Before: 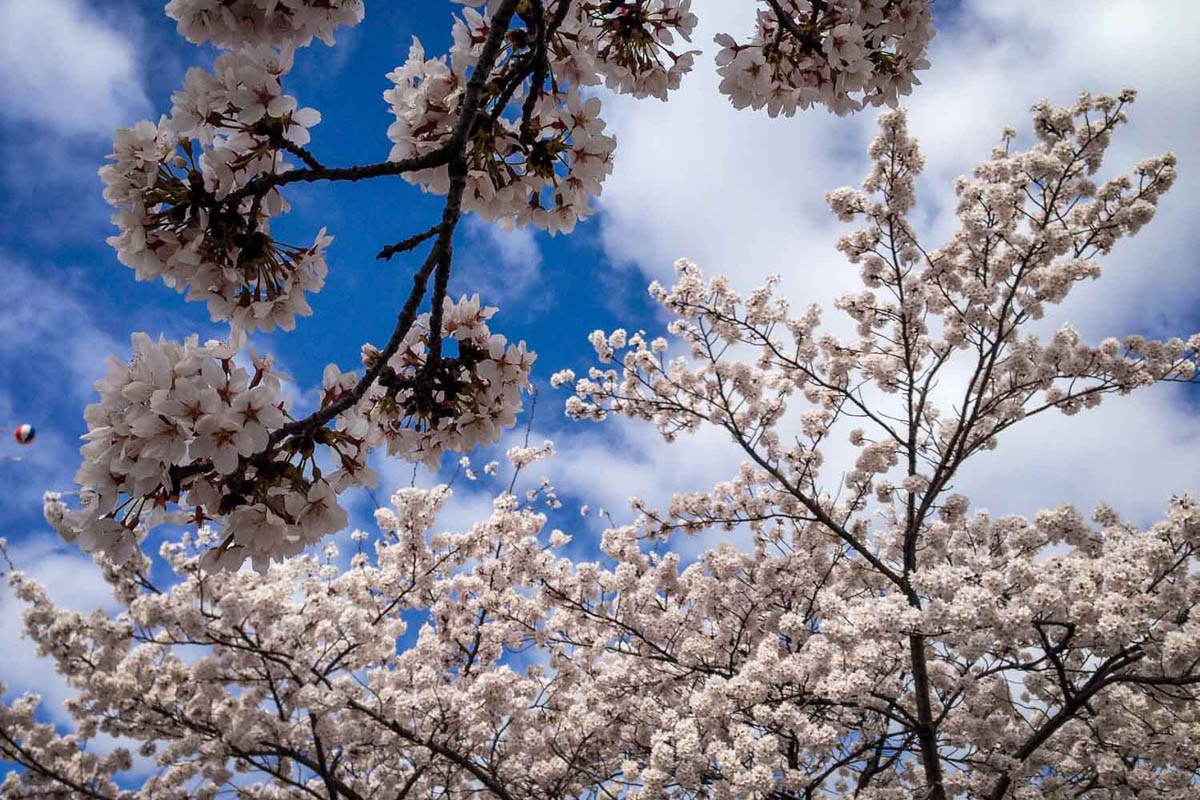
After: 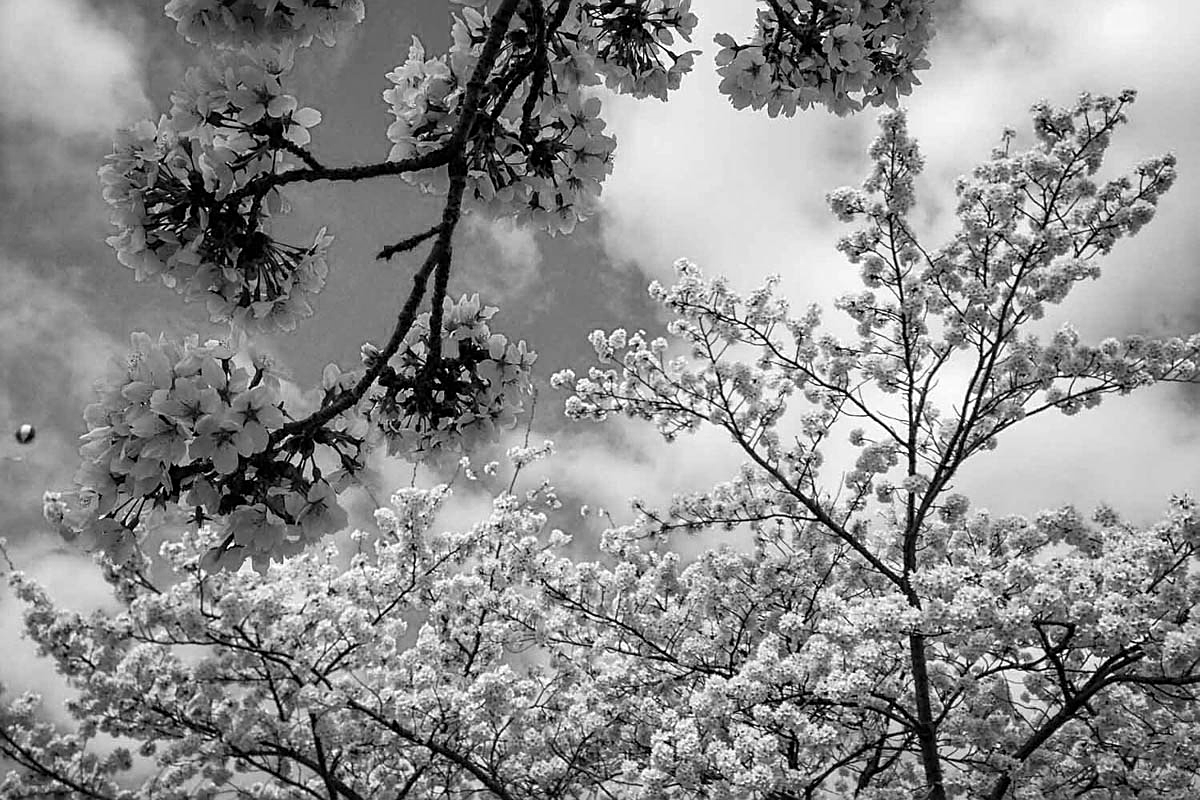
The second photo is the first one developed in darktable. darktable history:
sharpen: amount 0.499
color calibration: output gray [0.22, 0.42, 0.37, 0], x 0.37, y 0.382, temperature 4318.83 K
